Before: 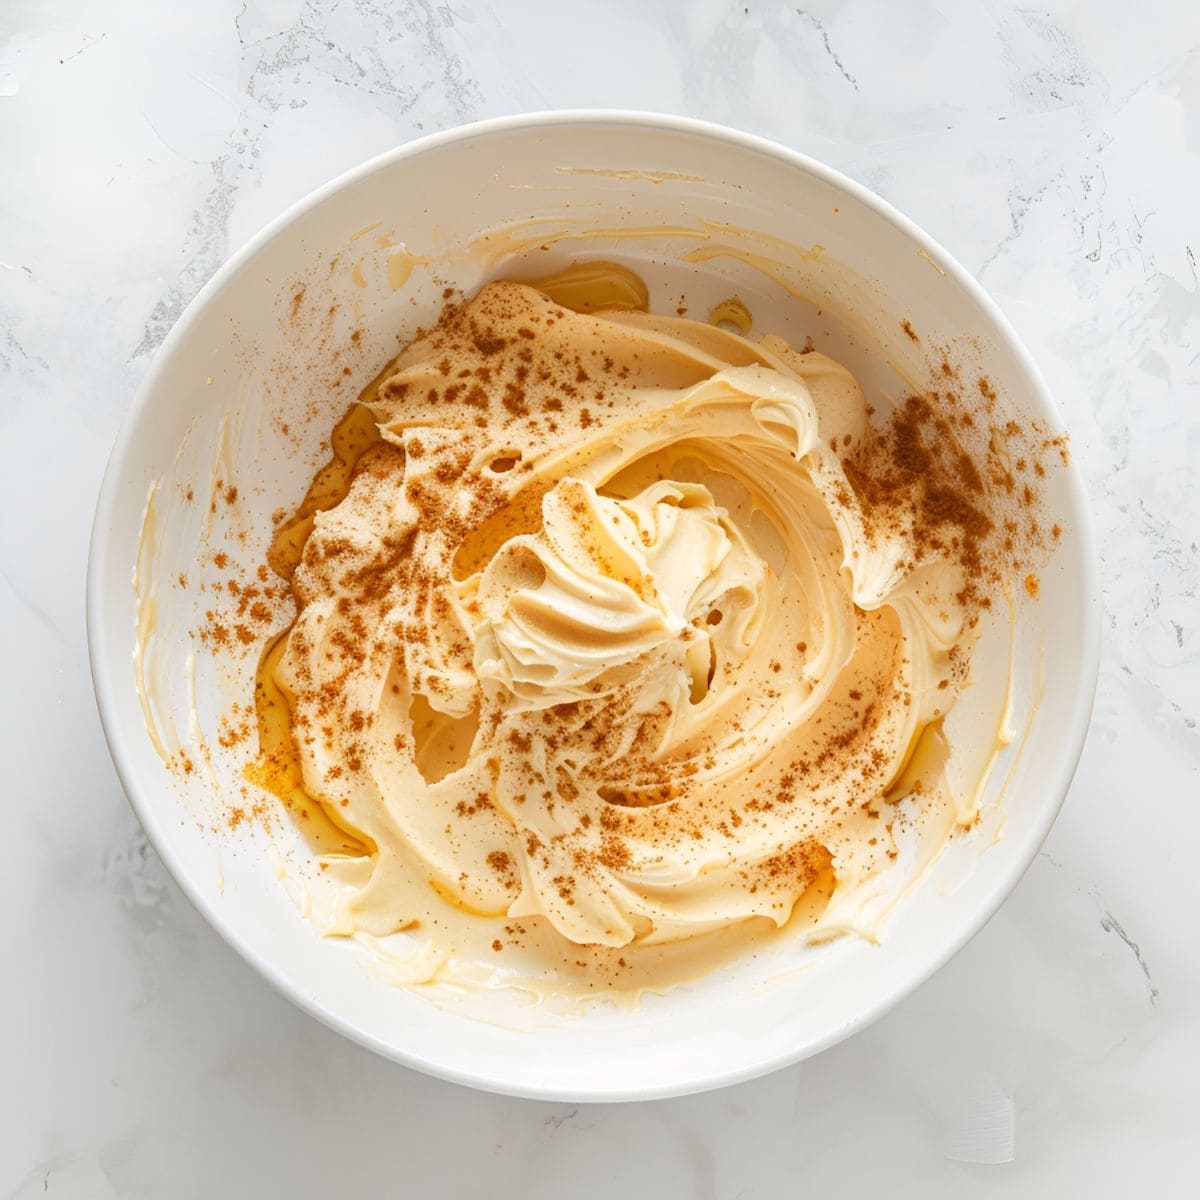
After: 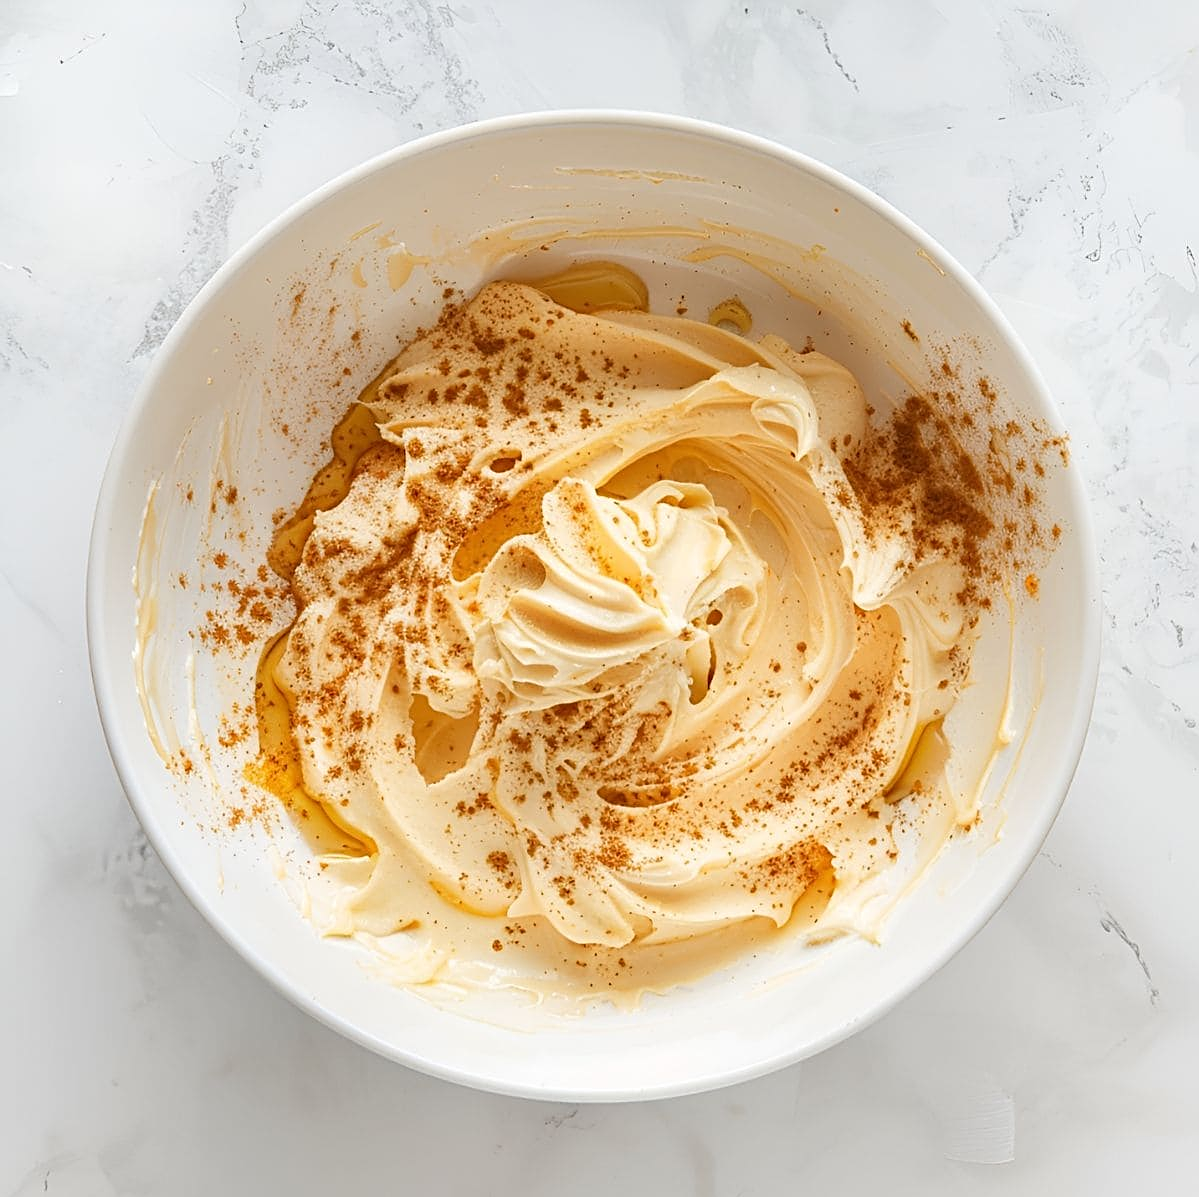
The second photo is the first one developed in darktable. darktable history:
crop: top 0.031%, bottom 0.16%
sharpen: on, module defaults
